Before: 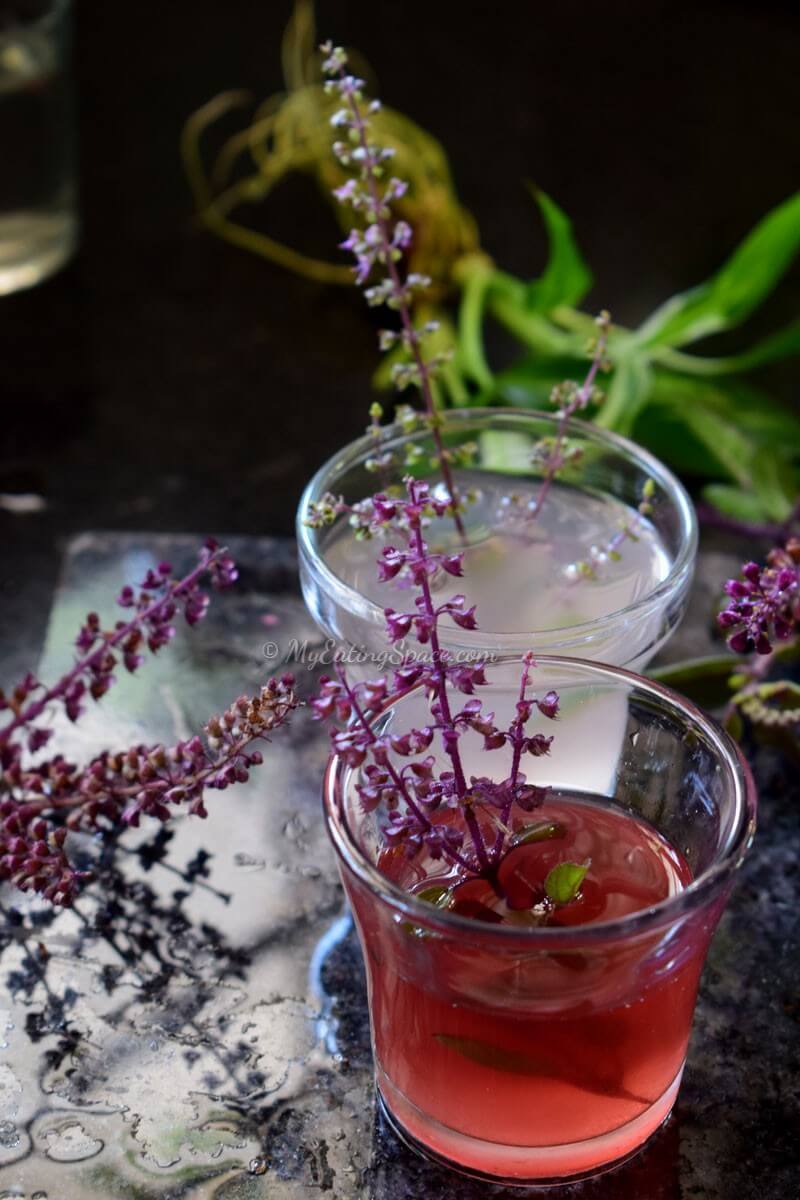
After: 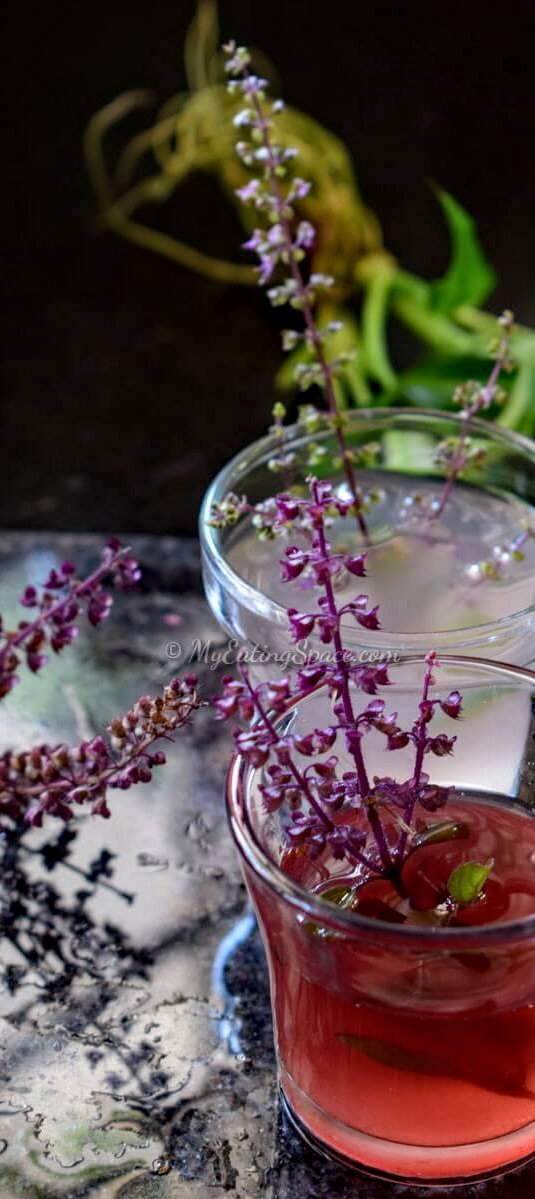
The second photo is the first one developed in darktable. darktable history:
crop and rotate: left 12.26%, right 20.849%
local contrast: on, module defaults
haze removal: compatibility mode true, adaptive false
